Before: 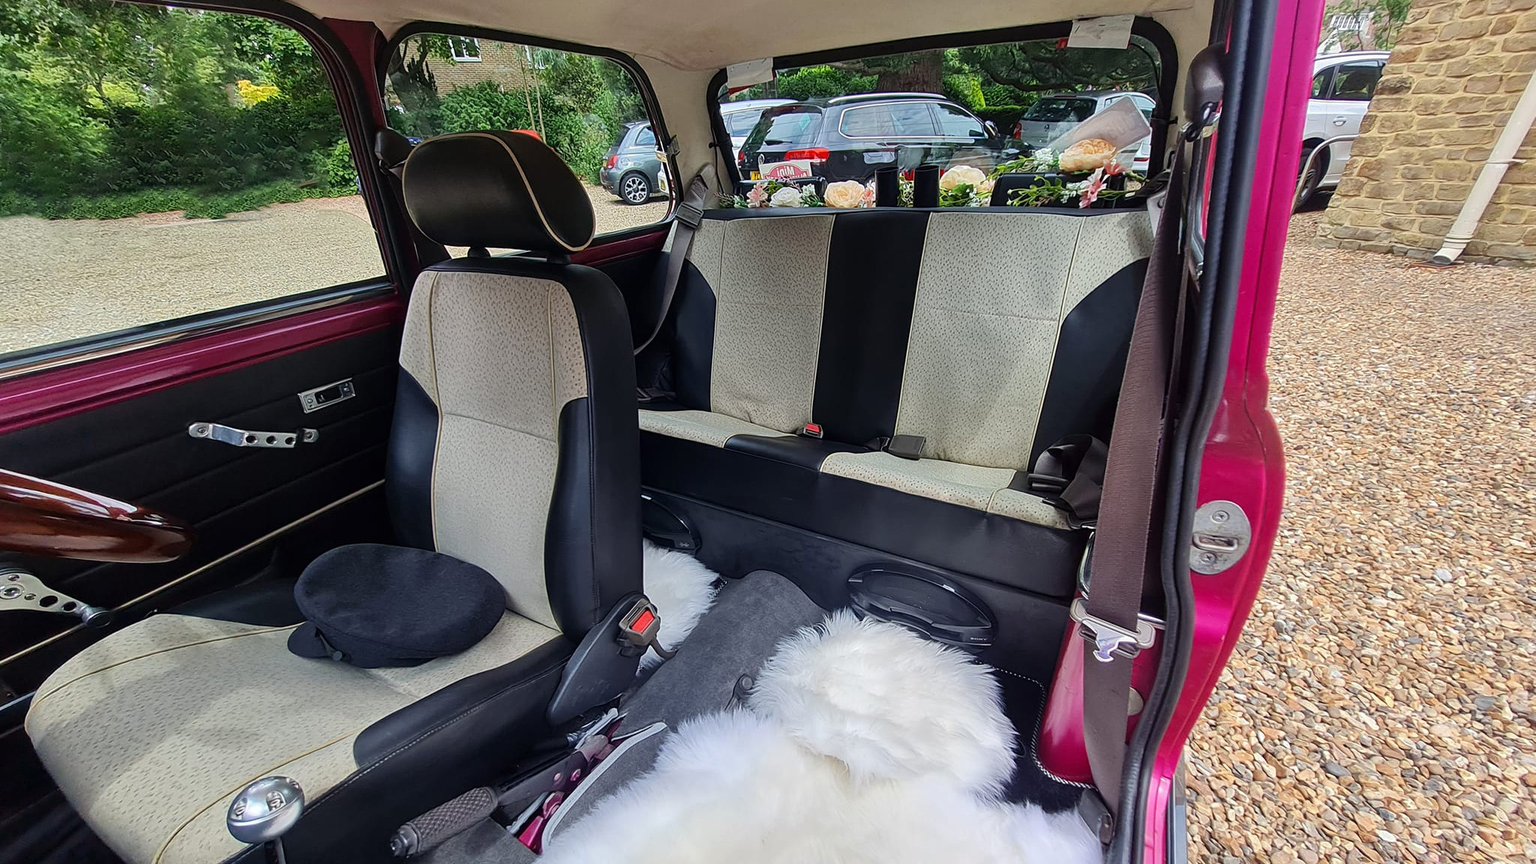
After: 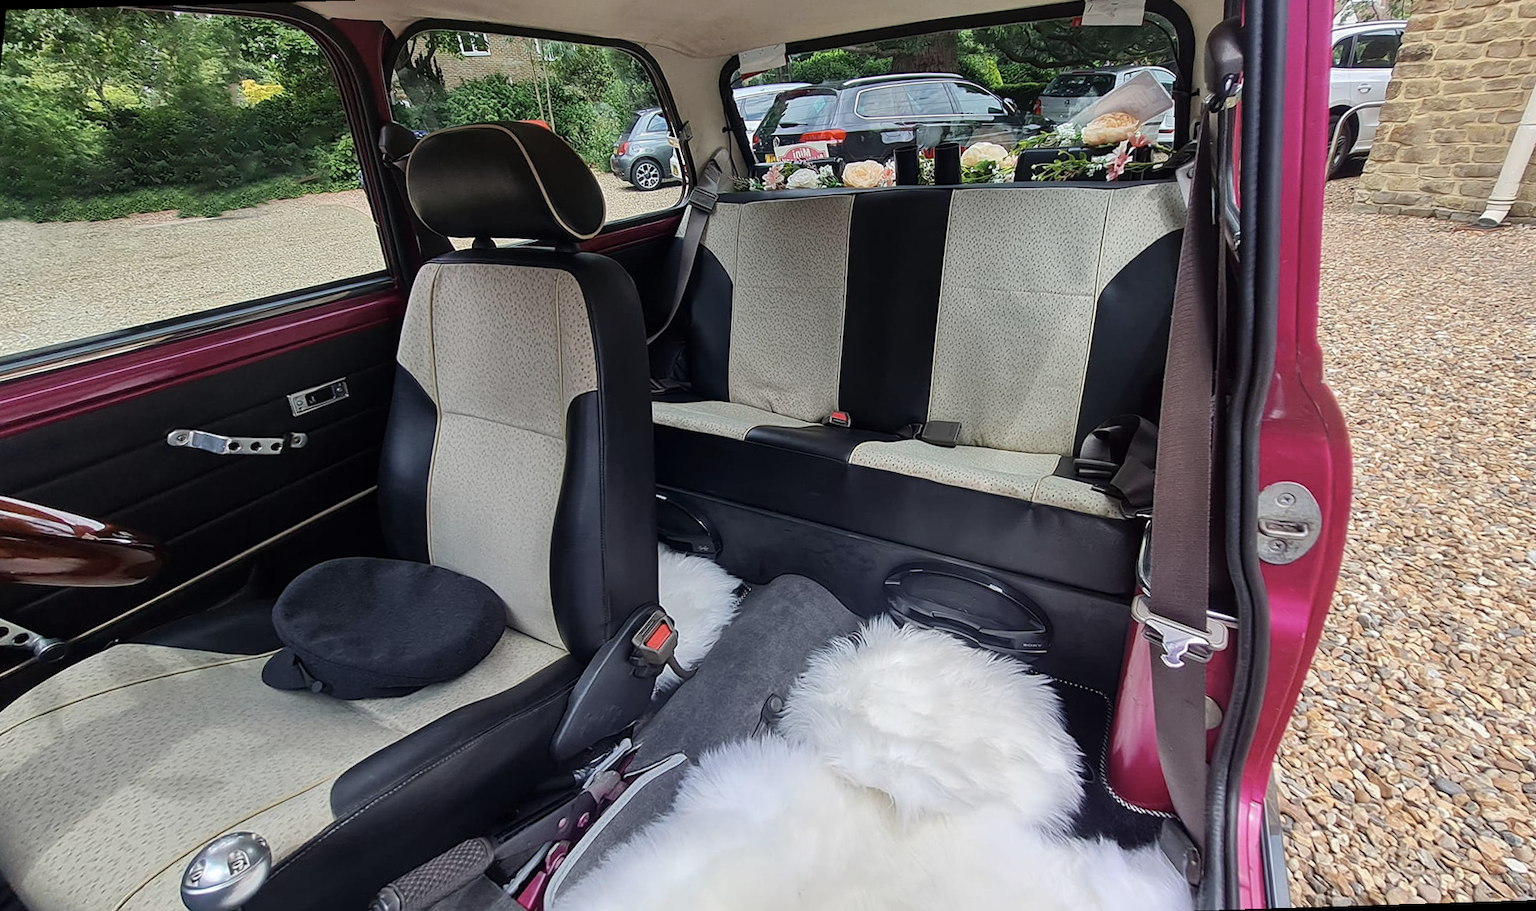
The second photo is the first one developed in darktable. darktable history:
color correction: saturation 0.8
rotate and perspective: rotation -1.68°, lens shift (vertical) -0.146, crop left 0.049, crop right 0.912, crop top 0.032, crop bottom 0.96
